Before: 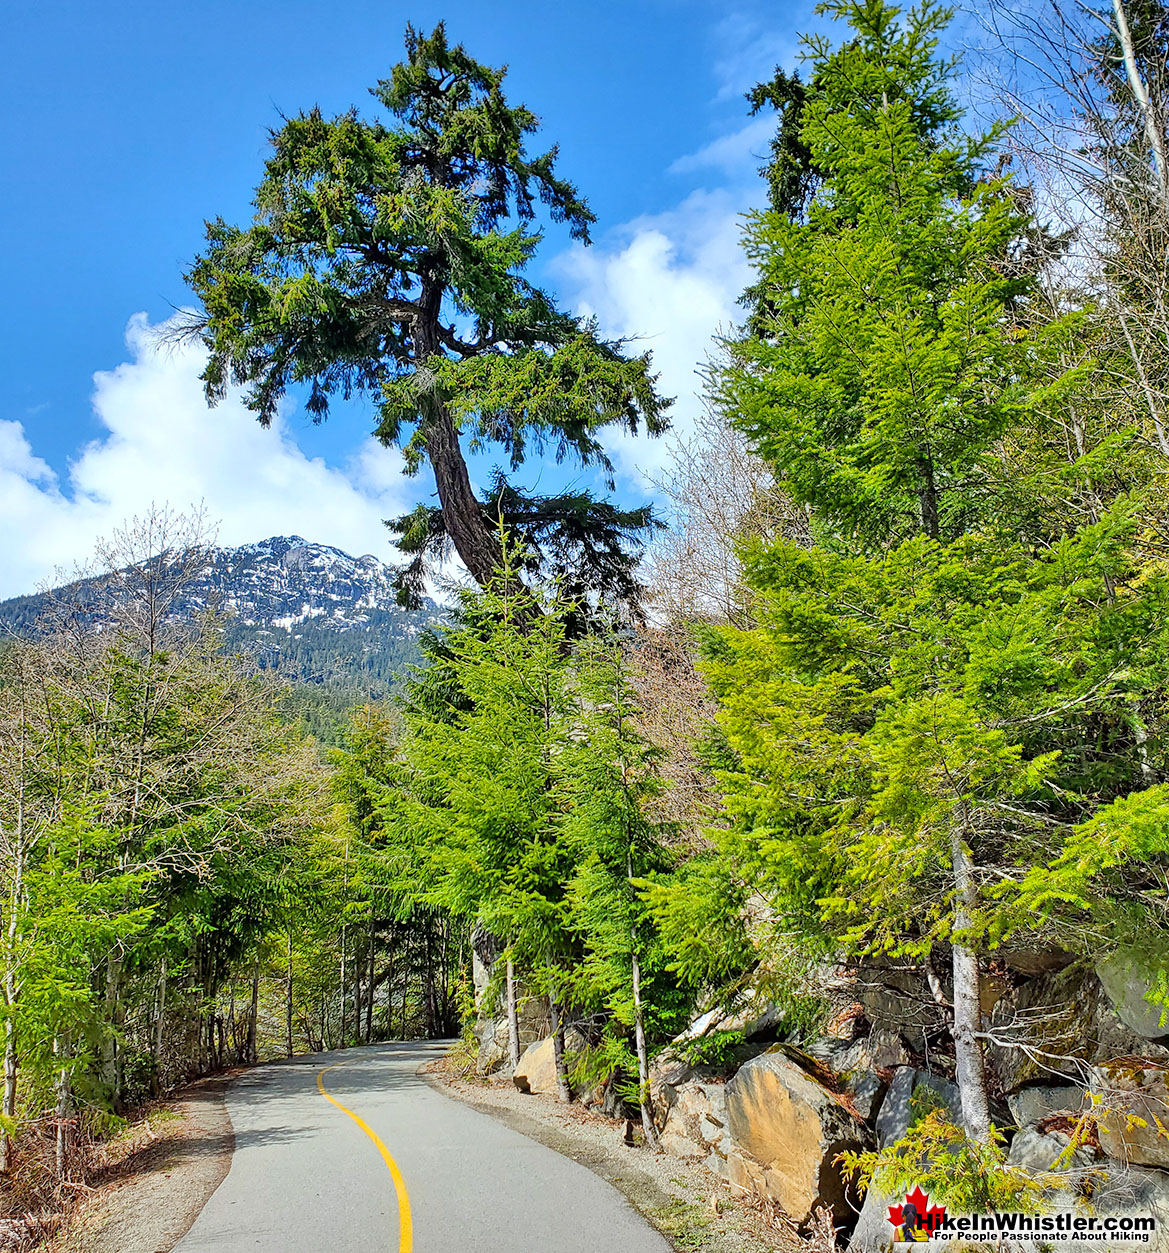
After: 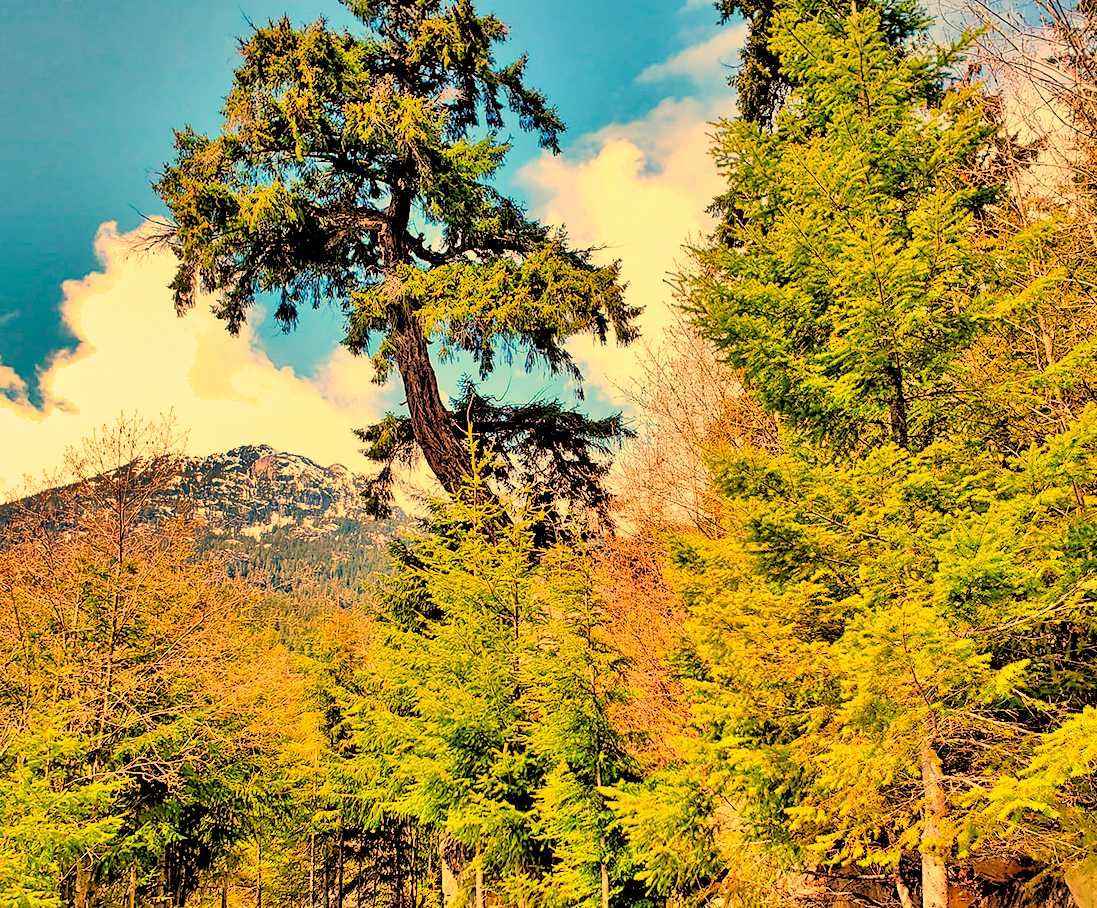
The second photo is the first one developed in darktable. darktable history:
rgb levels: levels [[0.027, 0.429, 0.996], [0, 0.5, 1], [0, 0.5, 1]]
contrast brightness saturation: contrast 0.09, saturation 0.28
crop: left 2.737%, top 7.287%, right 3.421%, bottom 20.179%
white balance: red 1.467, blue 0.684
shadows and highlights: white point adjustment 0.1, highlights -70, soften with gaussian
